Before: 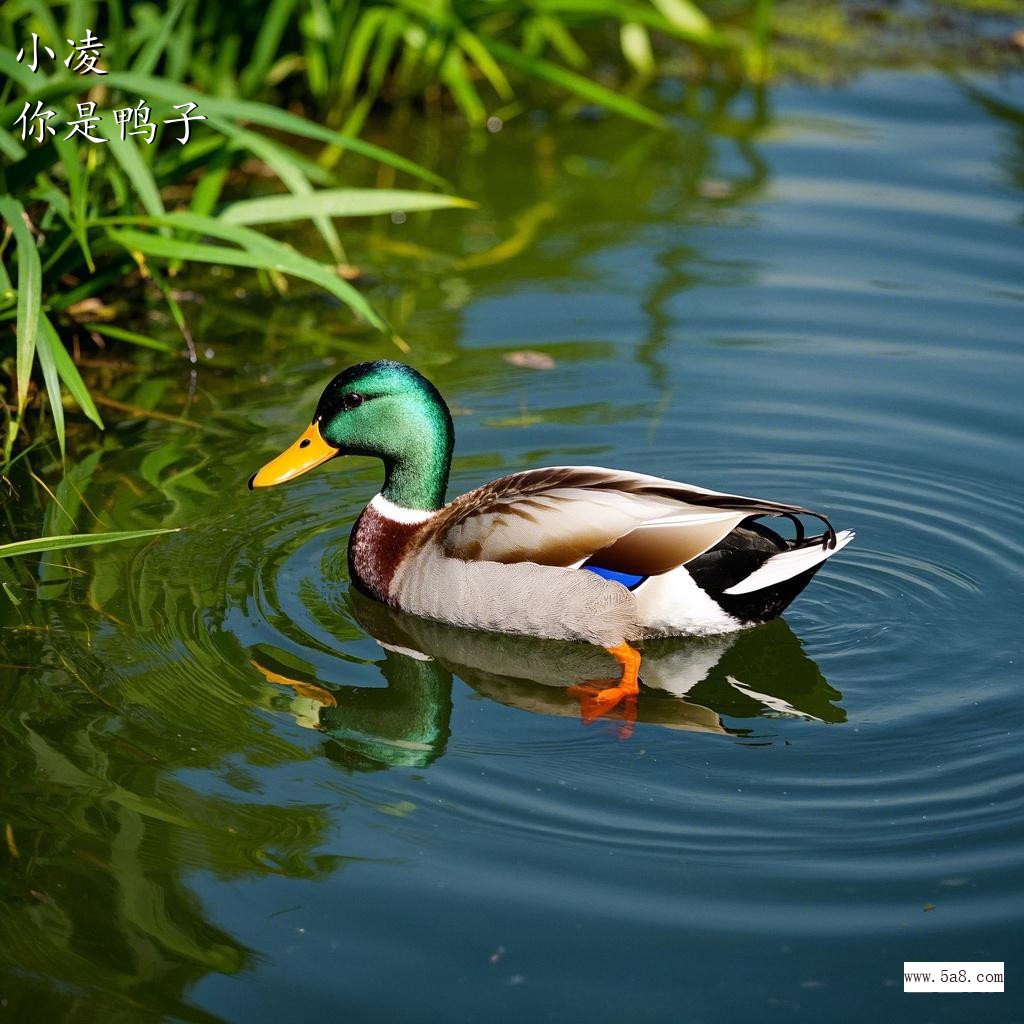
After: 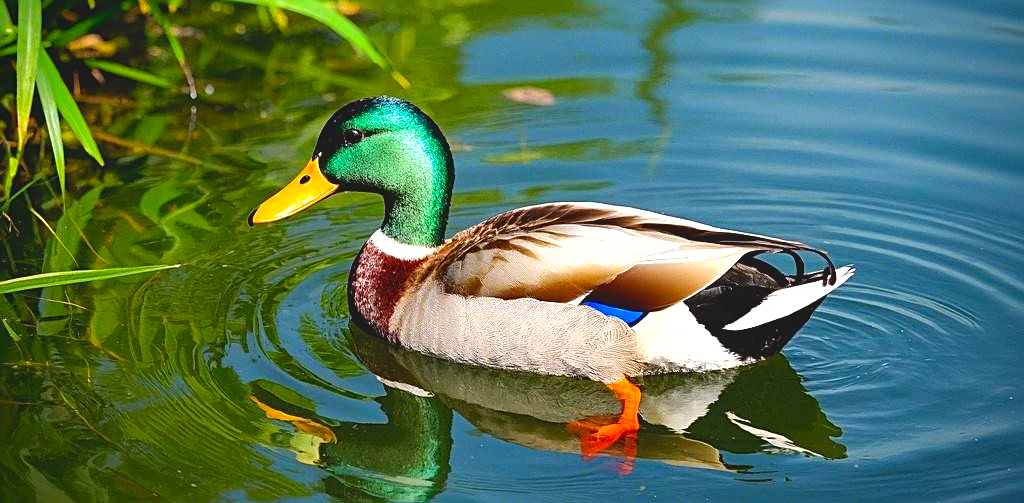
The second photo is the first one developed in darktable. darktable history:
sharpen: on, module defaults
contrast brightness saturation: contrast 0.087, saturation 0.283
crop and rotate: top 25.867%, bottom 24.935%
tone equalizer: -8 EV -0.722 EV, -7 EV -0.704 EV, -6 EV -0.636 EV, -5 EV -0.408 EV, -3 EV 0.38 EV, -2 EV 0.6 EV, -1 EV 0.675 EV, +0 EV 0.773 EV
vignetting: brightness -0.564, saturation 0, center (-0.031, -0.047)
tone curve: curves: ch0 [(0, 0.068) (1, 0.961)], color space Lab, independent channels, preserve colors none
shadows and highlights: on, module defaults
